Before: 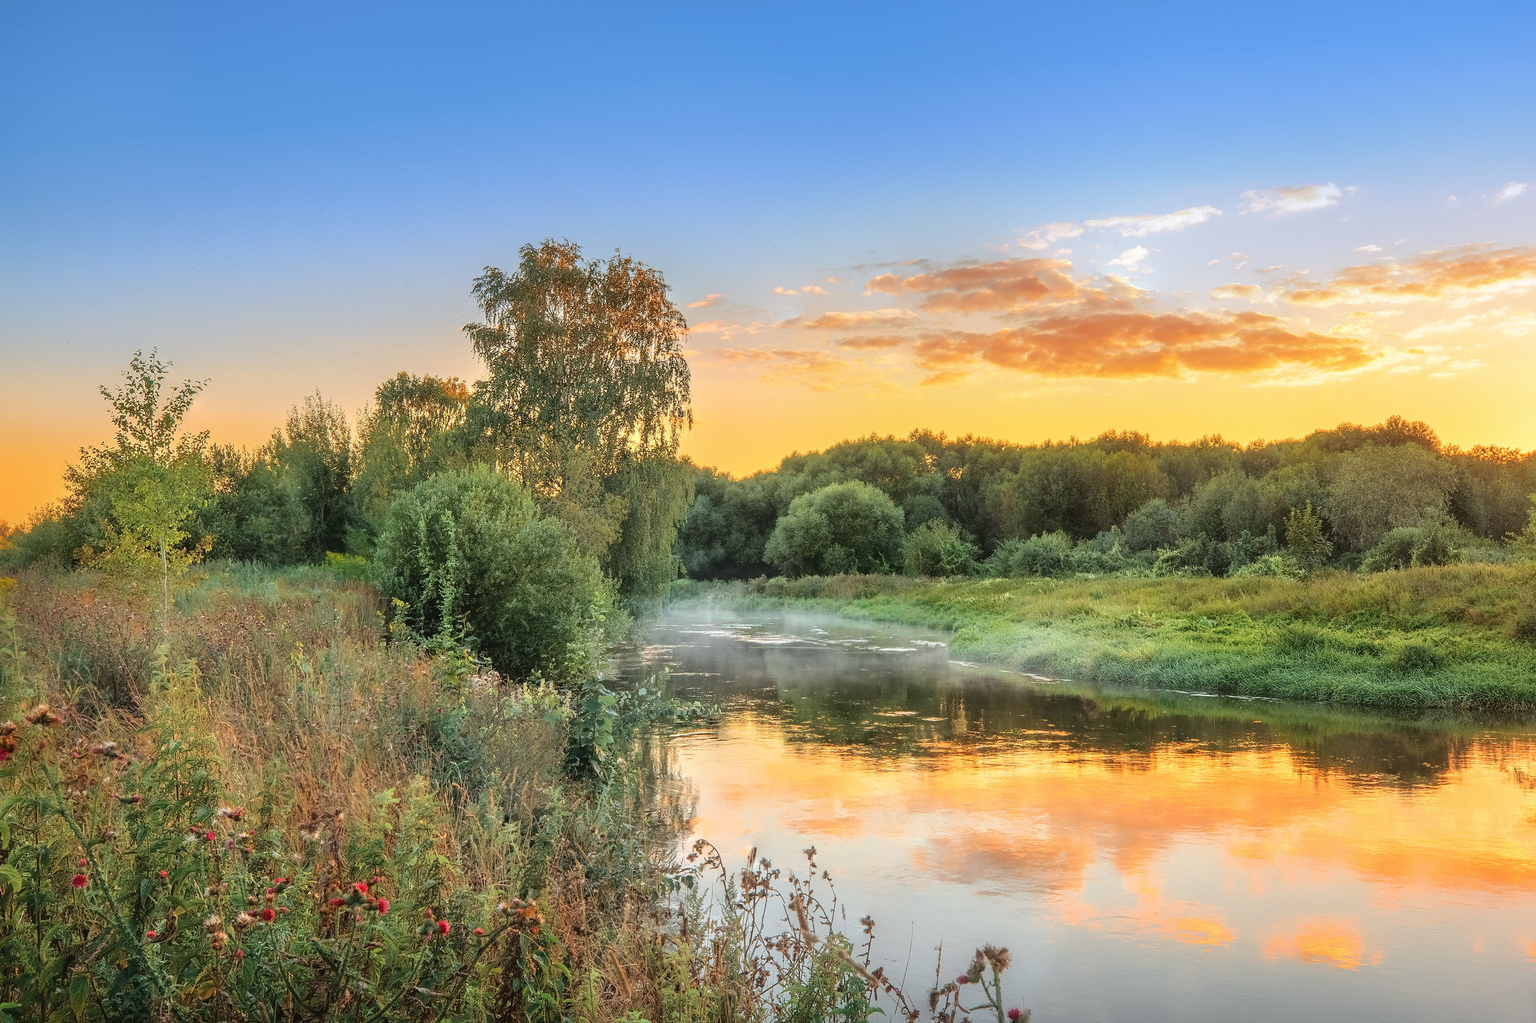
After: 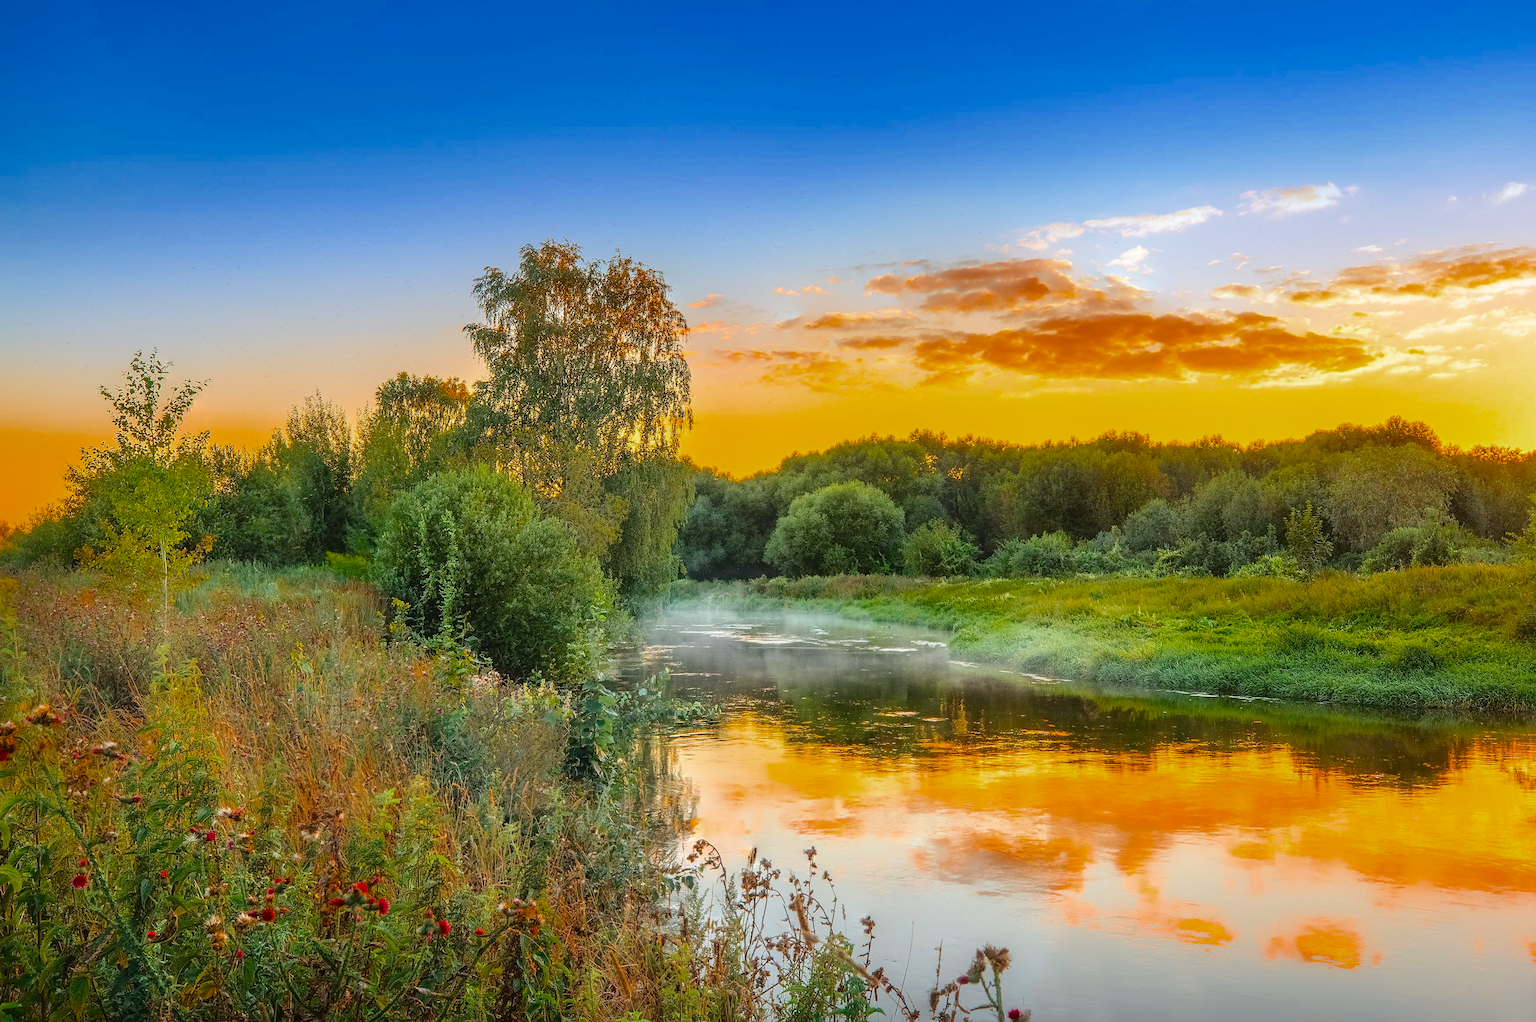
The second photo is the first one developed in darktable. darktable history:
color balance rgb: perceptual saturation grading › global saturation 30.97%, saturation formula JzAzBz (2021)
